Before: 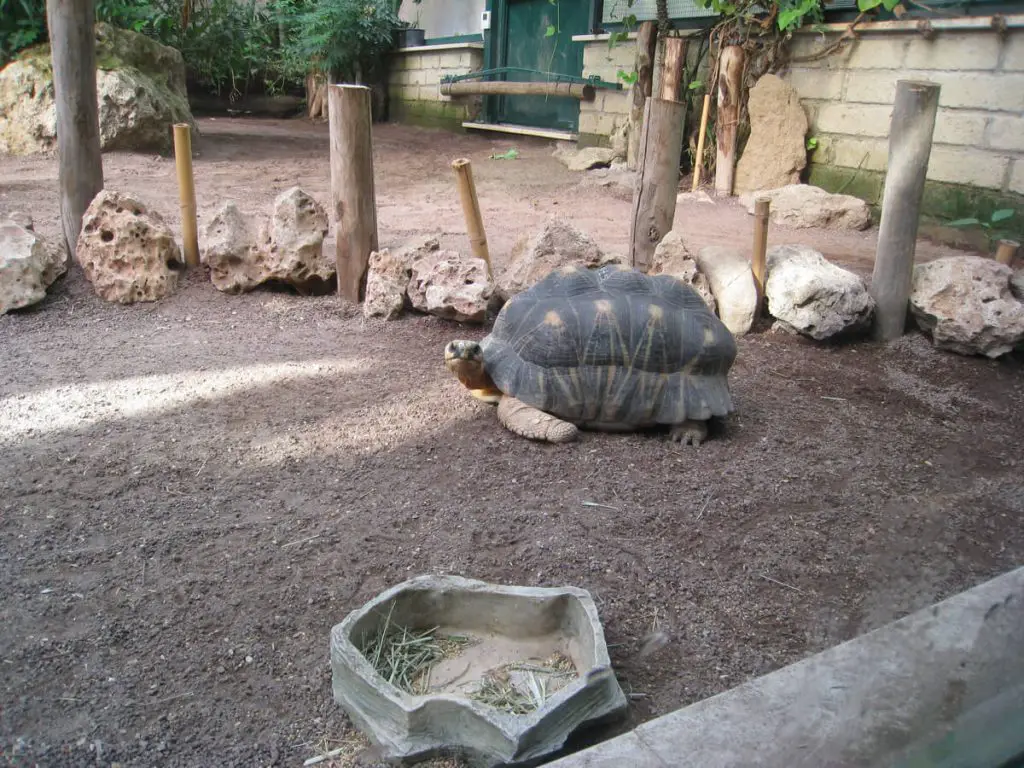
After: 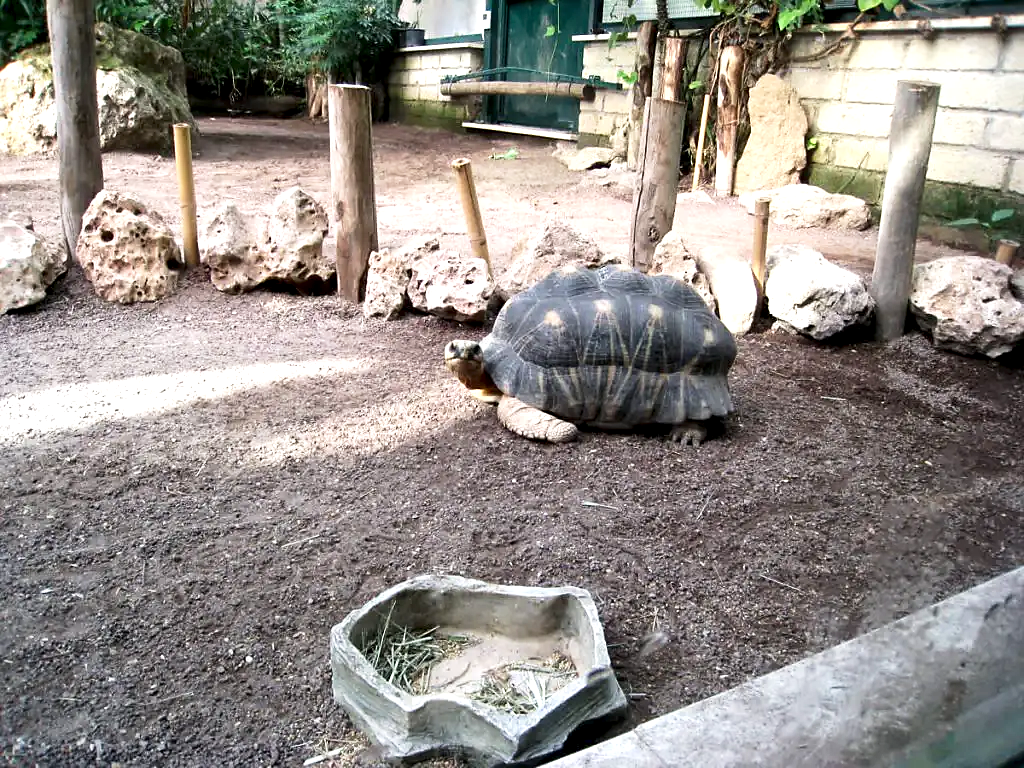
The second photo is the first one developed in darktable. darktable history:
tone equalizer: on, module defaults
sharpen: radius 1.471, amount 0.406, threshold 1.31
local contrast: highlights 191%, shadows 151%, detail 138%, midtone range 0.252
base curve: curves: ch0 [(0, 0) (0.088, 0.125) (0.176, 0.251) (0.354, 0.501) (0.613, 0.749) (1, 0.877)], preserve colors none
exposure: exposure -0.18 EV, compensate highlight preservation false
contrast brightness saturation: contrast 0.15, brightness -0.007, saturation 0.105
